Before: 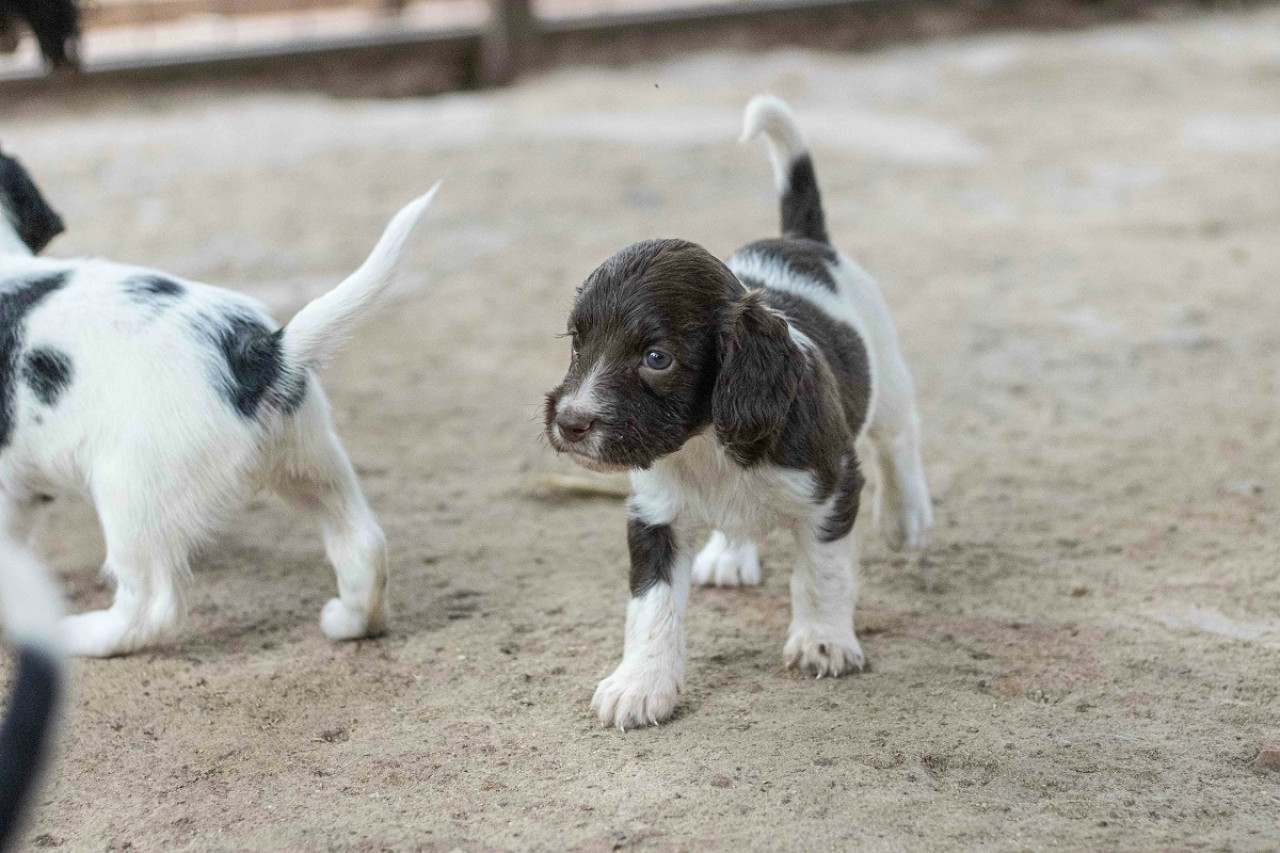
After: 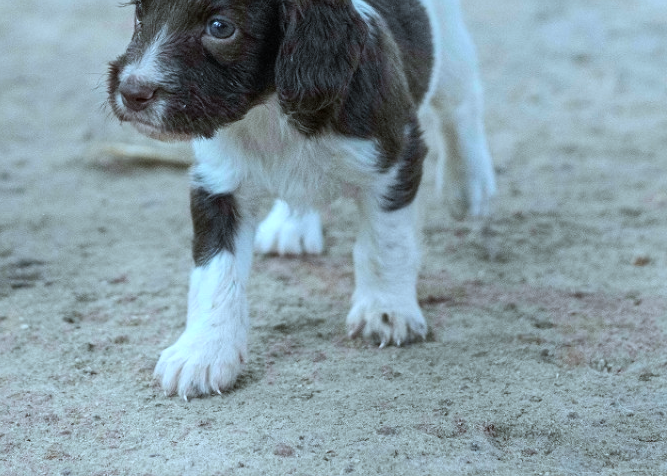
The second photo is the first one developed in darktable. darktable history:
crop: left 34.147%, top 38.909%, right 13.669%, bottom 5.263%
color correction: highlights a* -9.58, highlights b* -21.05
contrast brightness saturation: contrast 0.076, saturation 0.024
